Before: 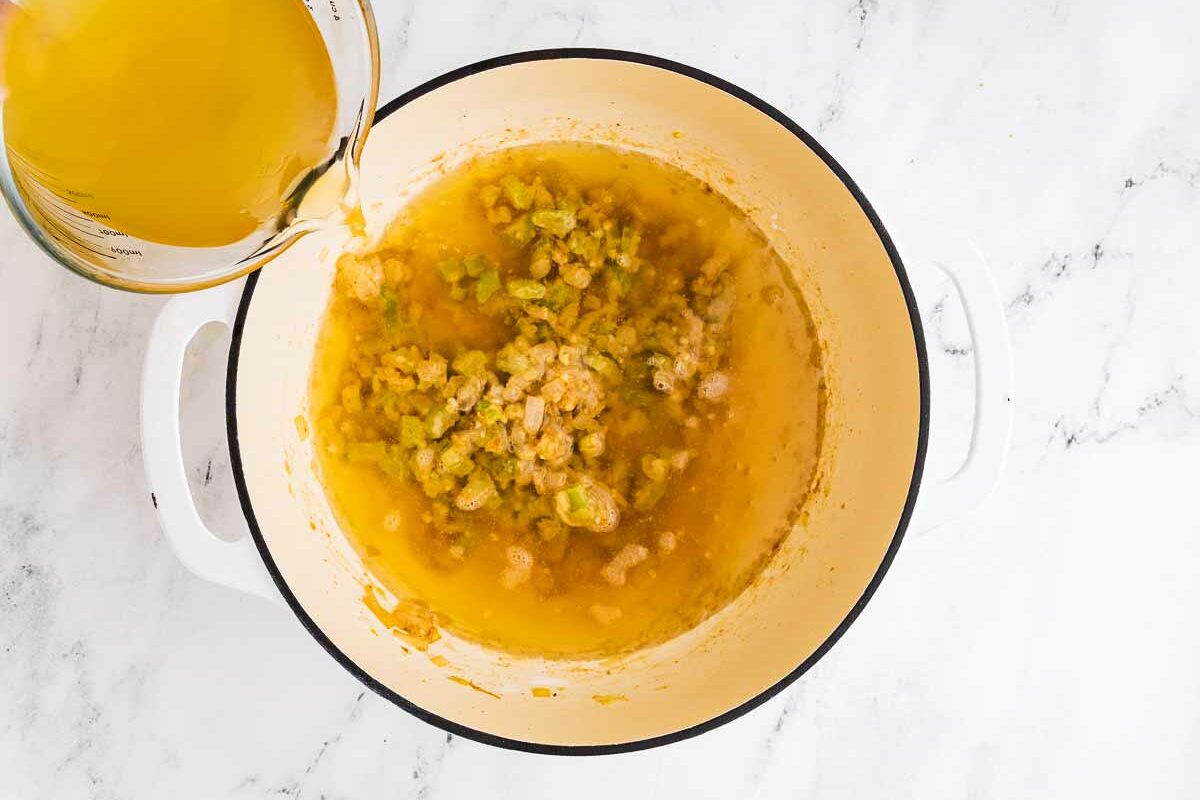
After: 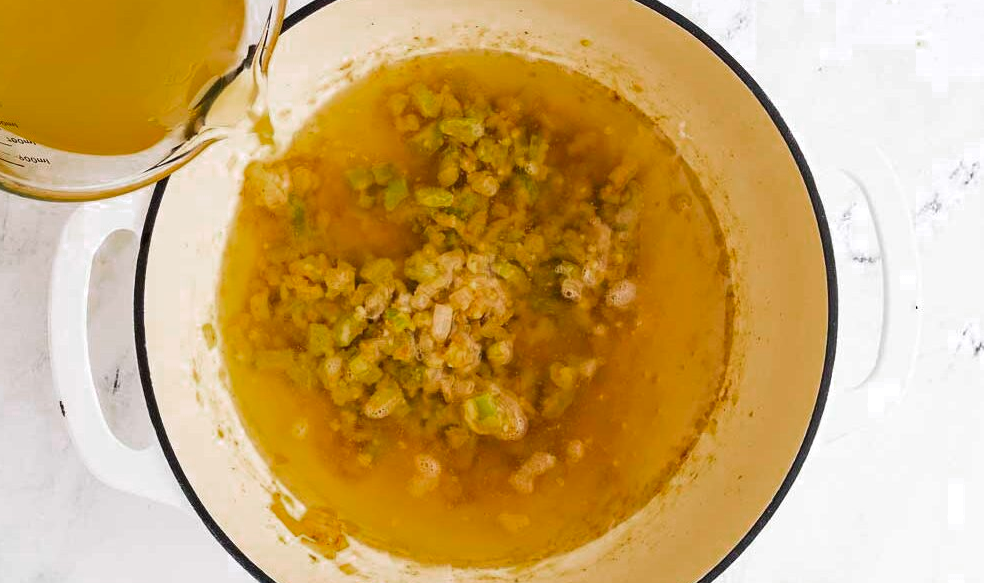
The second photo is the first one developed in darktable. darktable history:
color zones: curves: ch0 [(0.203, 0.433) (0.607, 0.517) (0.697, 0.696) (0.705, 0.897)]
crop: left 7.734%, top 11.56%, right 10.229%, bottom 15.463%
